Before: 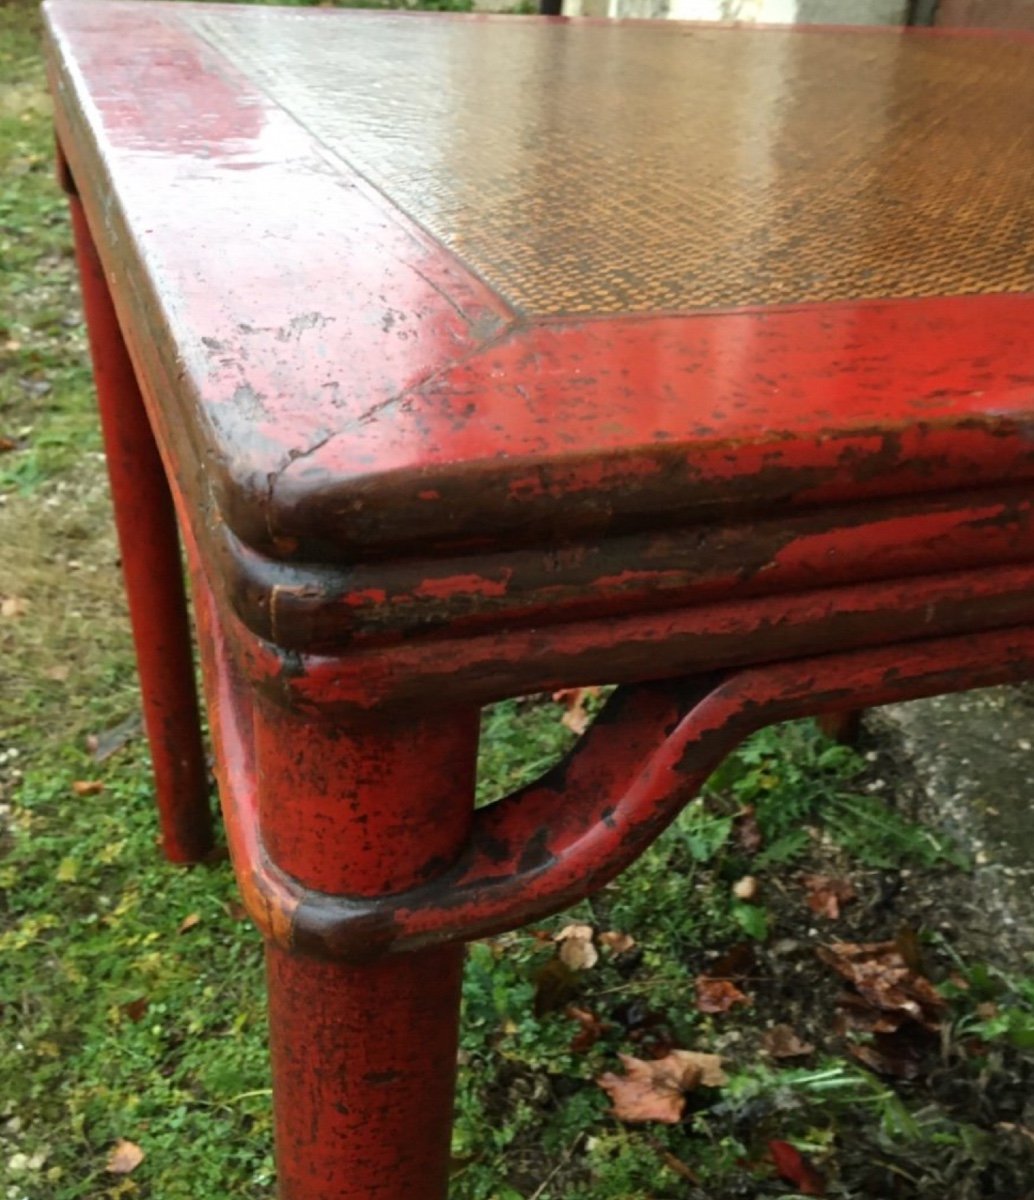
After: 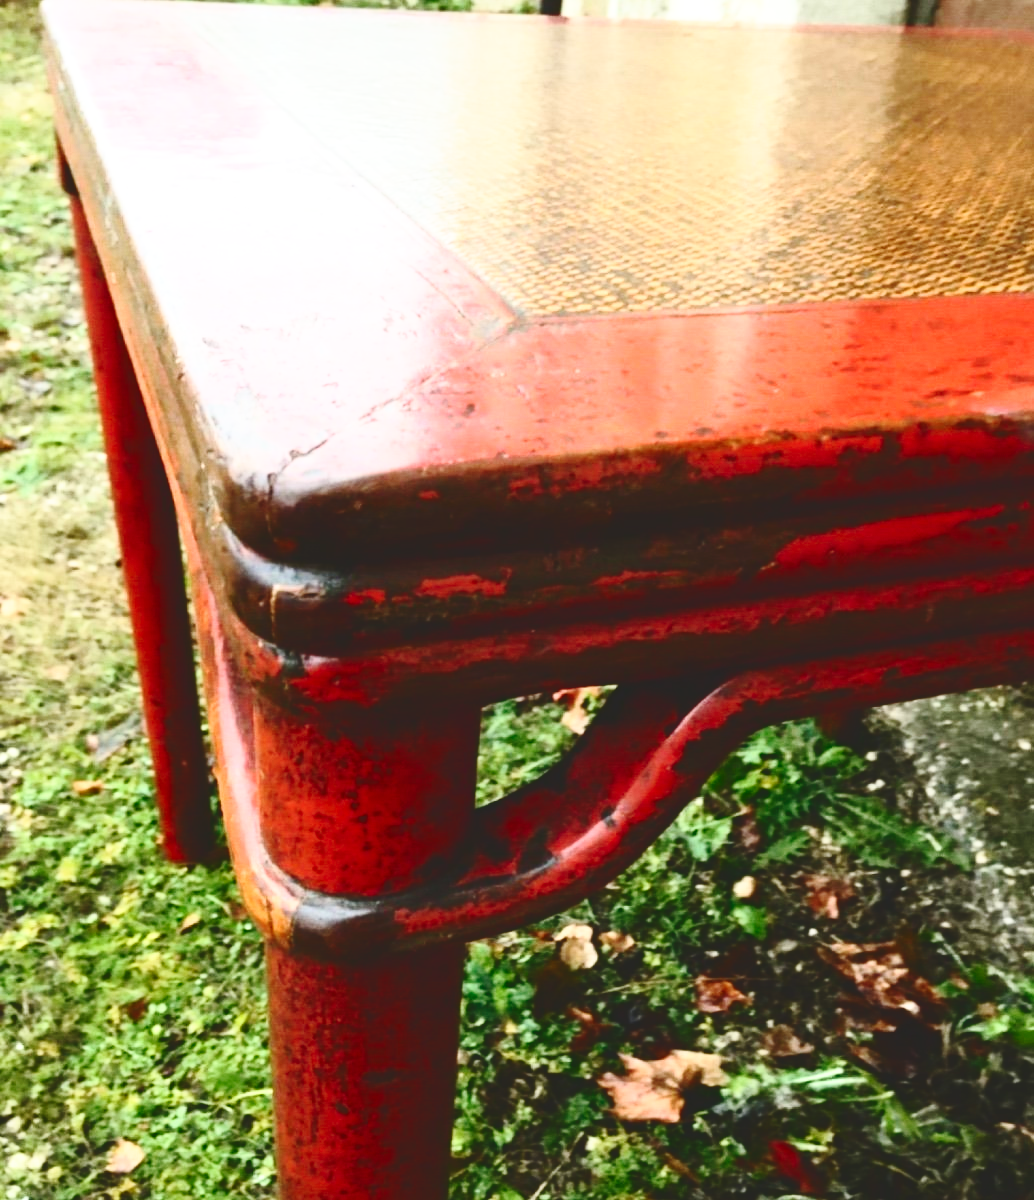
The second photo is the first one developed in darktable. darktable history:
tone curve: curves: ch0 [(0, 0) (0.003, 0.142) (0.011, 0.142) (0.025, 0.147) (0.044, 0.147) (0.069, 0.152) (0.1, 0.16) (0.136, 0.172) (0.177, 0.193) (0.224, 0.221) (0.277, 0.264) (0.335, 0.322) (0.399, 0.399) (0.468, 0.49) (0.543, 0.593) (0.623, 0.723) (0.709, 0.841) (0.801, 0.925) (0.898, 0.976) (1, 1)], color space Lab, independent channels, preserve colors none
base curve: curves: ch0 [(0, 0) (0.028, 0.03) (0.121, 0.232) (0.46, 0.748) (0.859, 0.968) (1, 1)], preserve colors none
